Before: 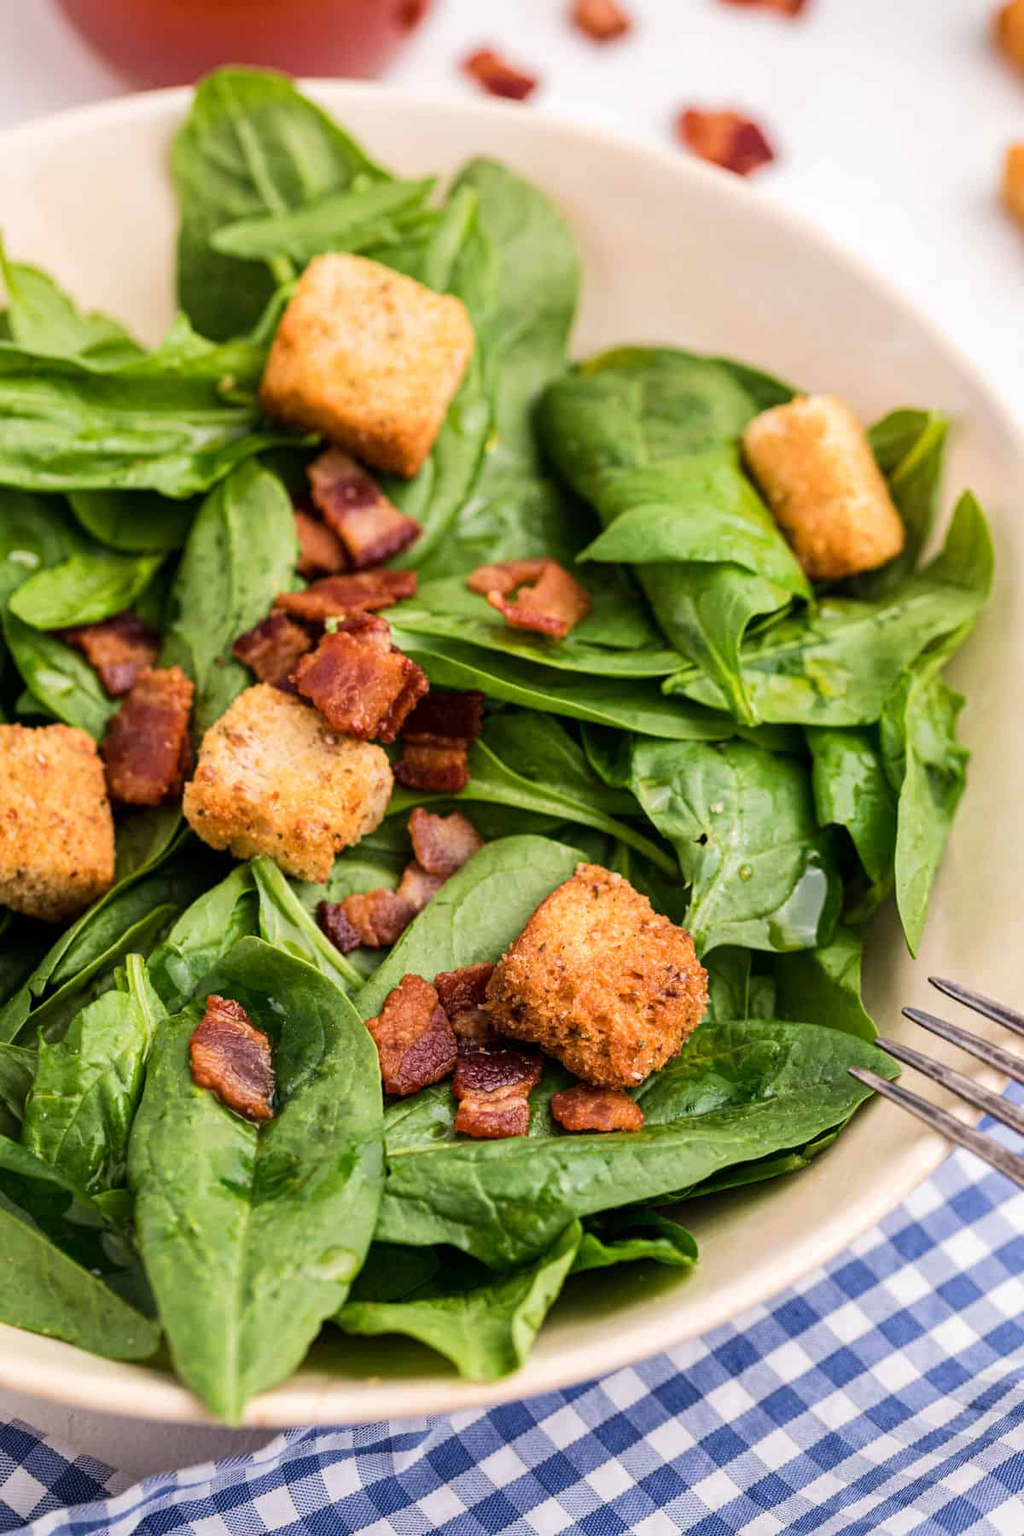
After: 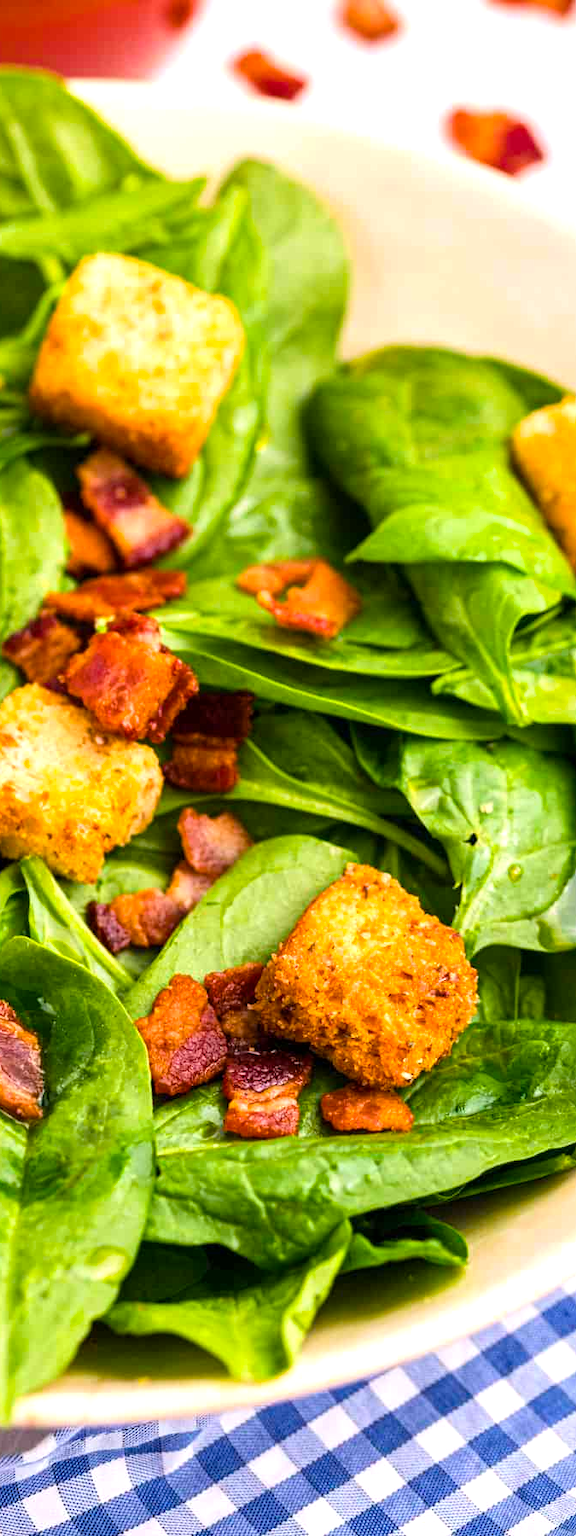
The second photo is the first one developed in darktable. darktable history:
color balance rgb: perceptual saturation grading › global saturation 30%, global vibrance 20%
crop and rotate: left 22.516%, right 21.234%
exposure: exposure 0.574 EV, compensate highlight preservation false
rotate and perspective: crop left 0, crop top 0
